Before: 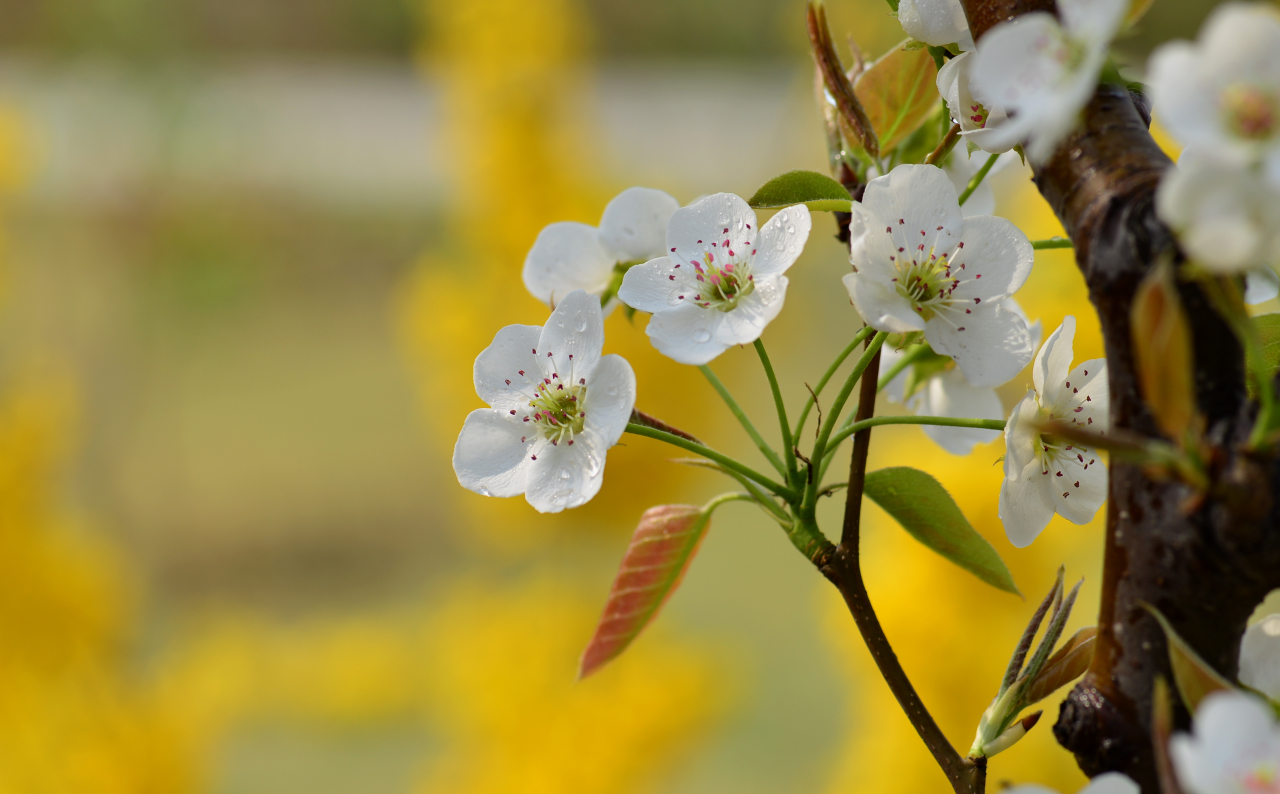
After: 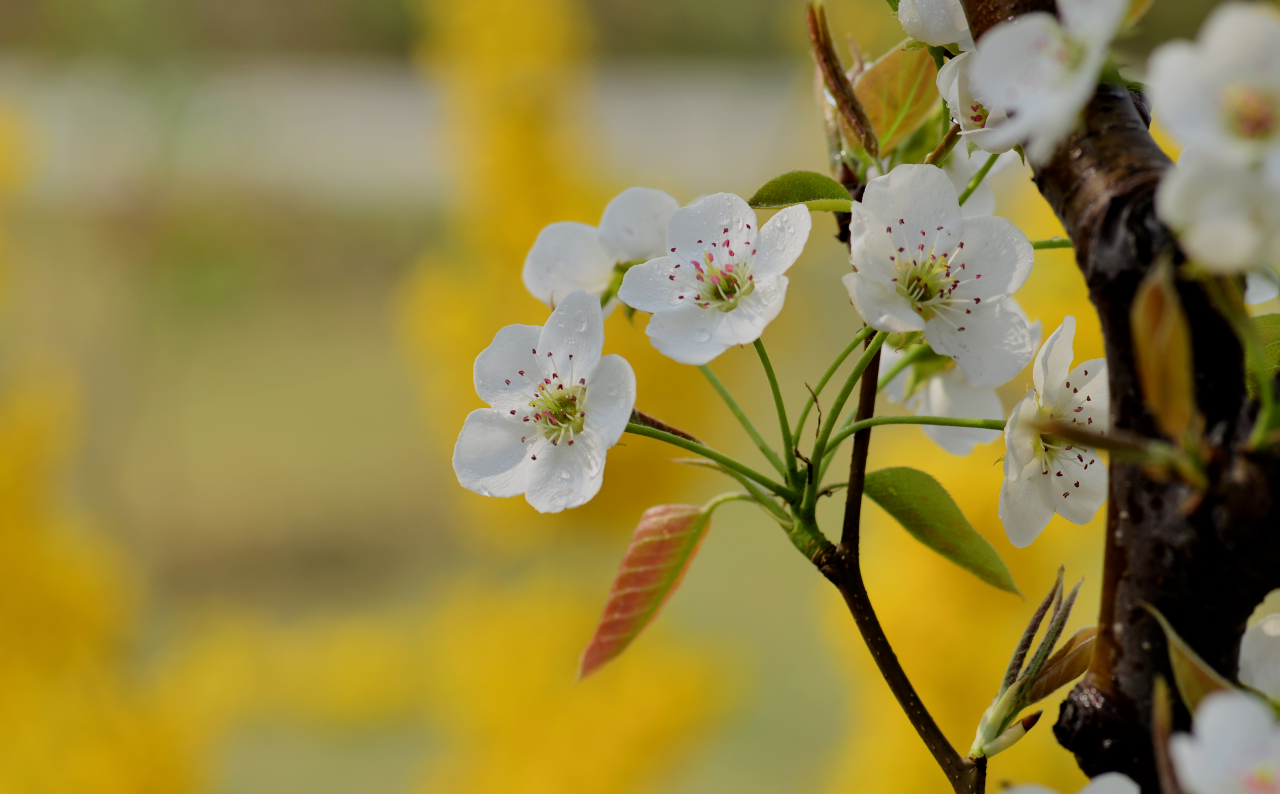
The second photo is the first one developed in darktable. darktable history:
filmic rgb: black relative exposure -7.65 EV, white relative exposure 4.56 EV, hardness 3.61
local contrast: mode bilateral grid, contrast 99, coarseness 99, detail 108%, midtone range 0.2
